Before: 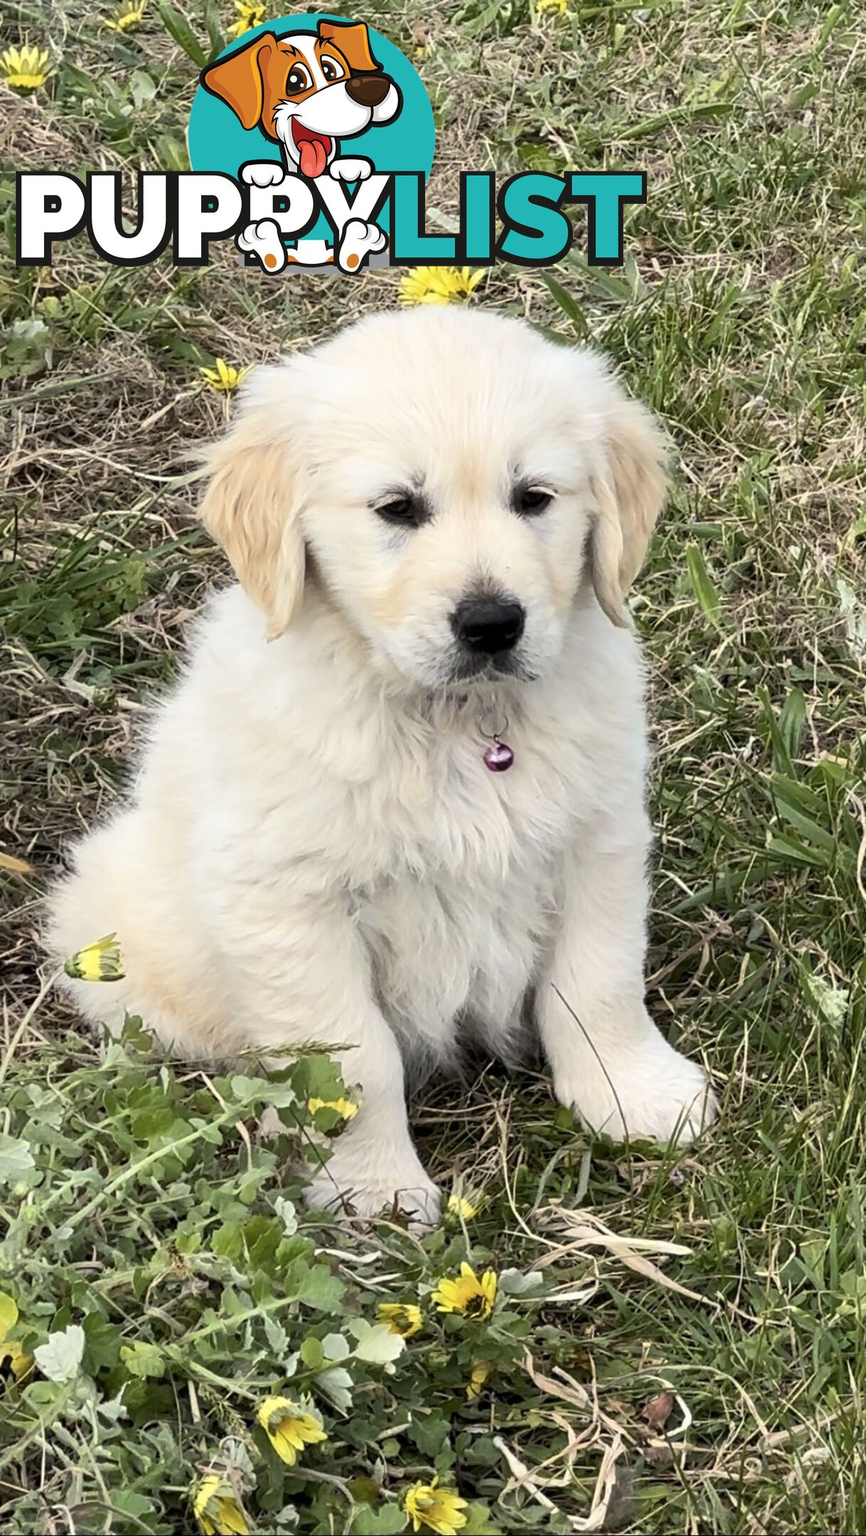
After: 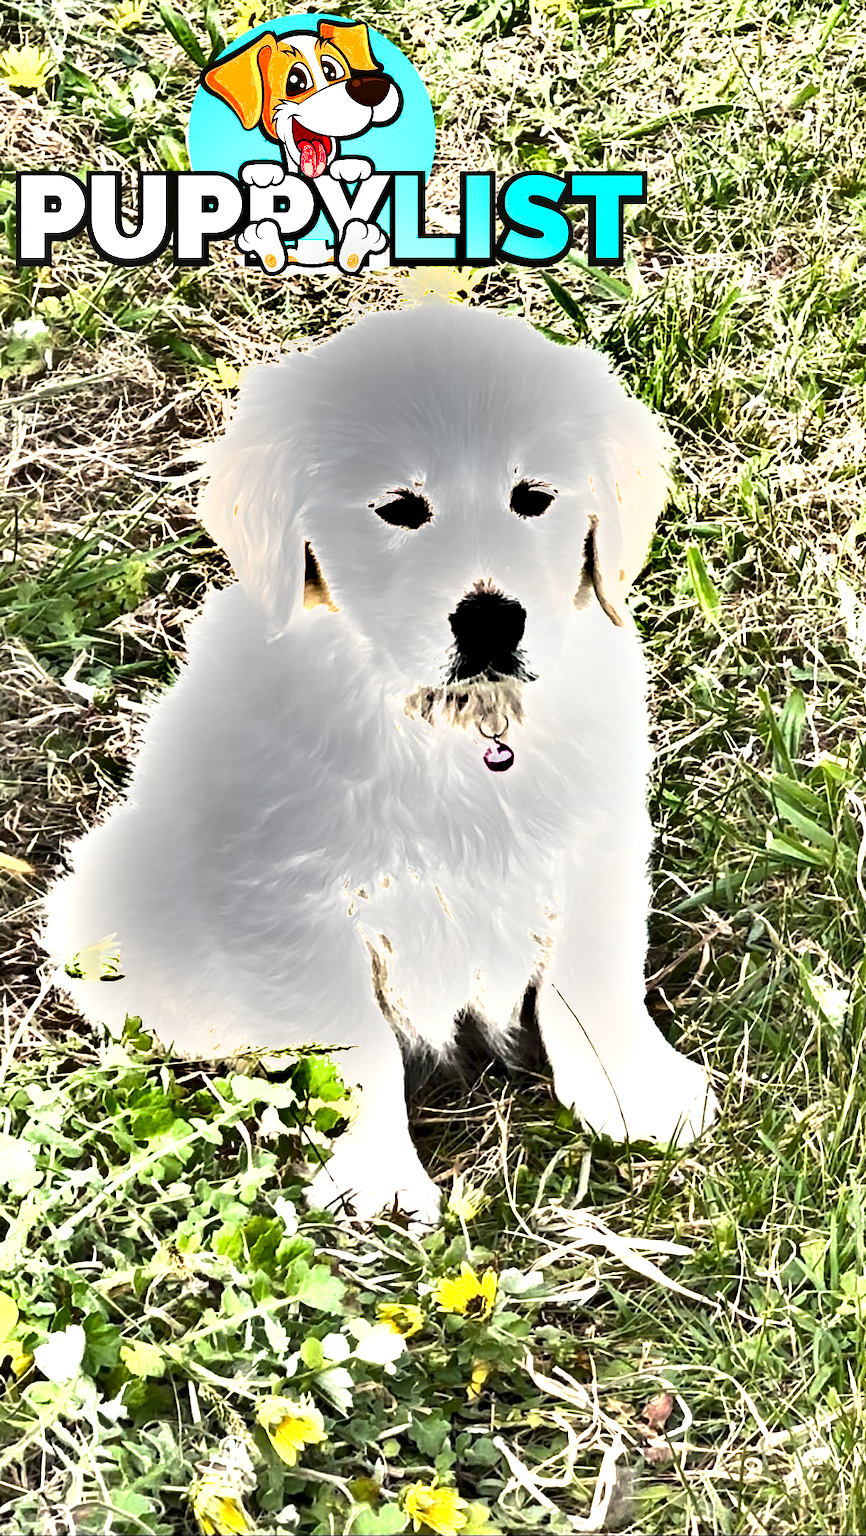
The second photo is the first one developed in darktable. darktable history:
exposure: exposure 1.089 EV, compensate highlight preservation false
tone equalizer: -8 EV -0.755 EV, -7 EV -0.728 EV, -6 EV -0.633 EV, -5 EV -0.382 EV, -3 EV 0.403 EV, -2 EV 0.6 EV, -1 EV 0.684 EV, +0 EV 0.721 EV, edges refinement/feathering 500, mask exposure compensation -1.57 EV, preserve details no
shadows and highlights: shadows 43.83, white point adjustment -1.46, soften with gaussian
